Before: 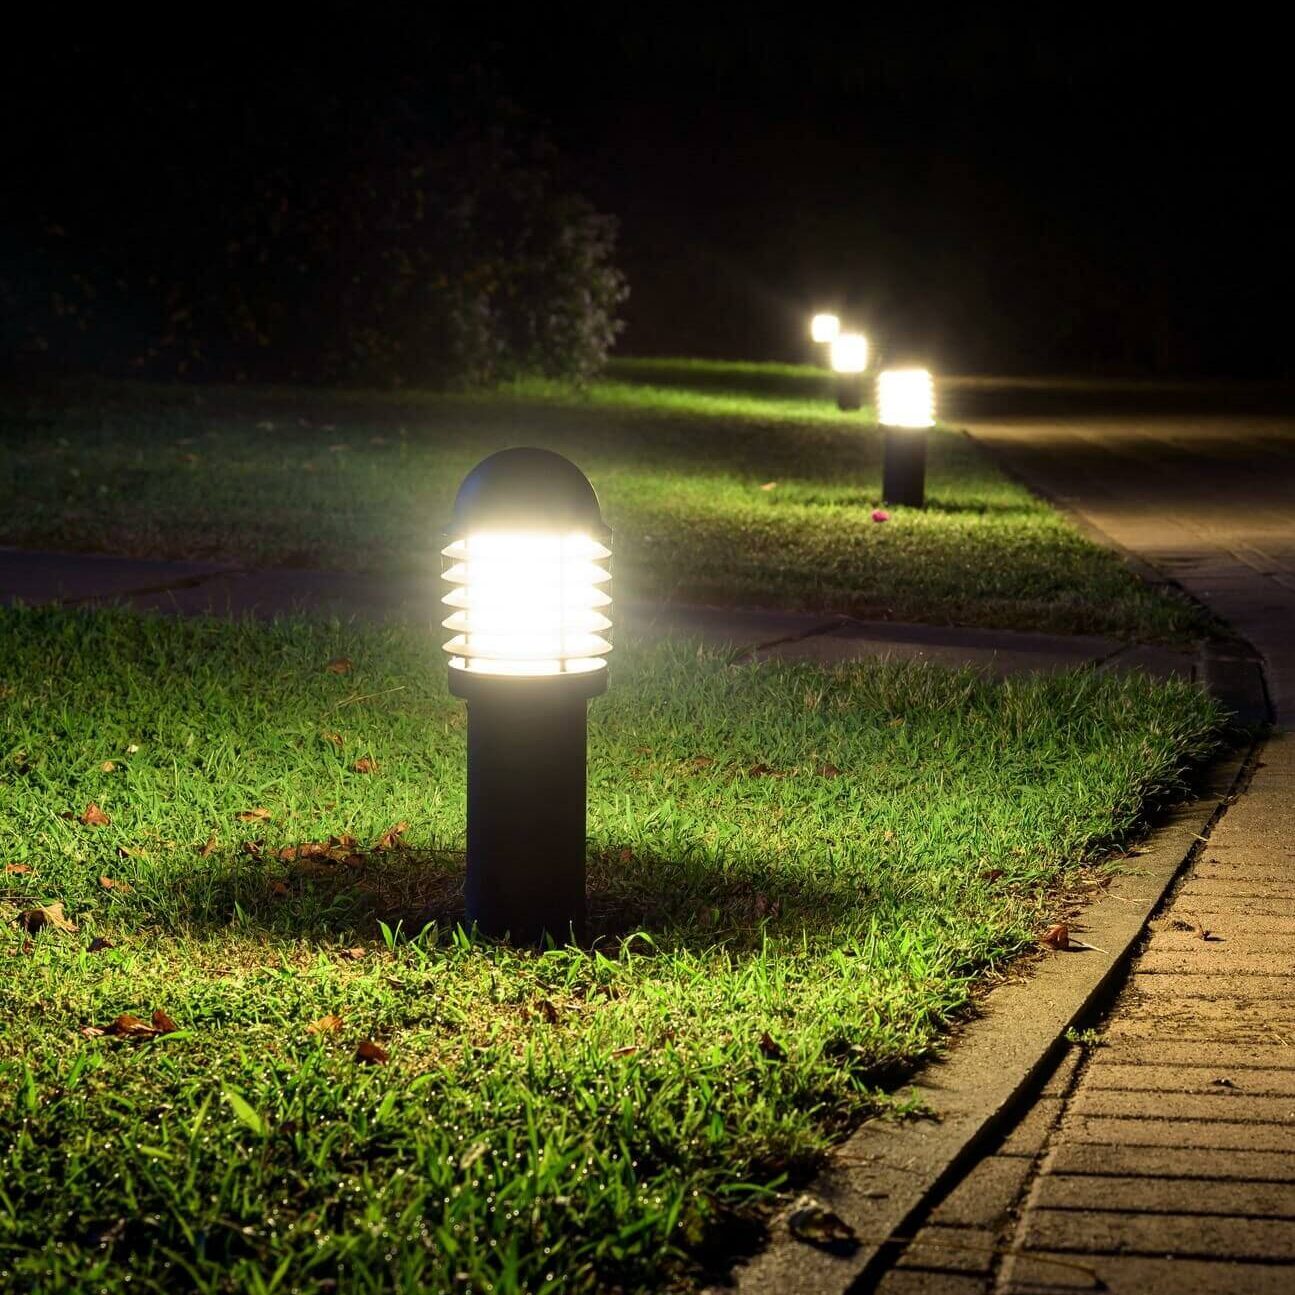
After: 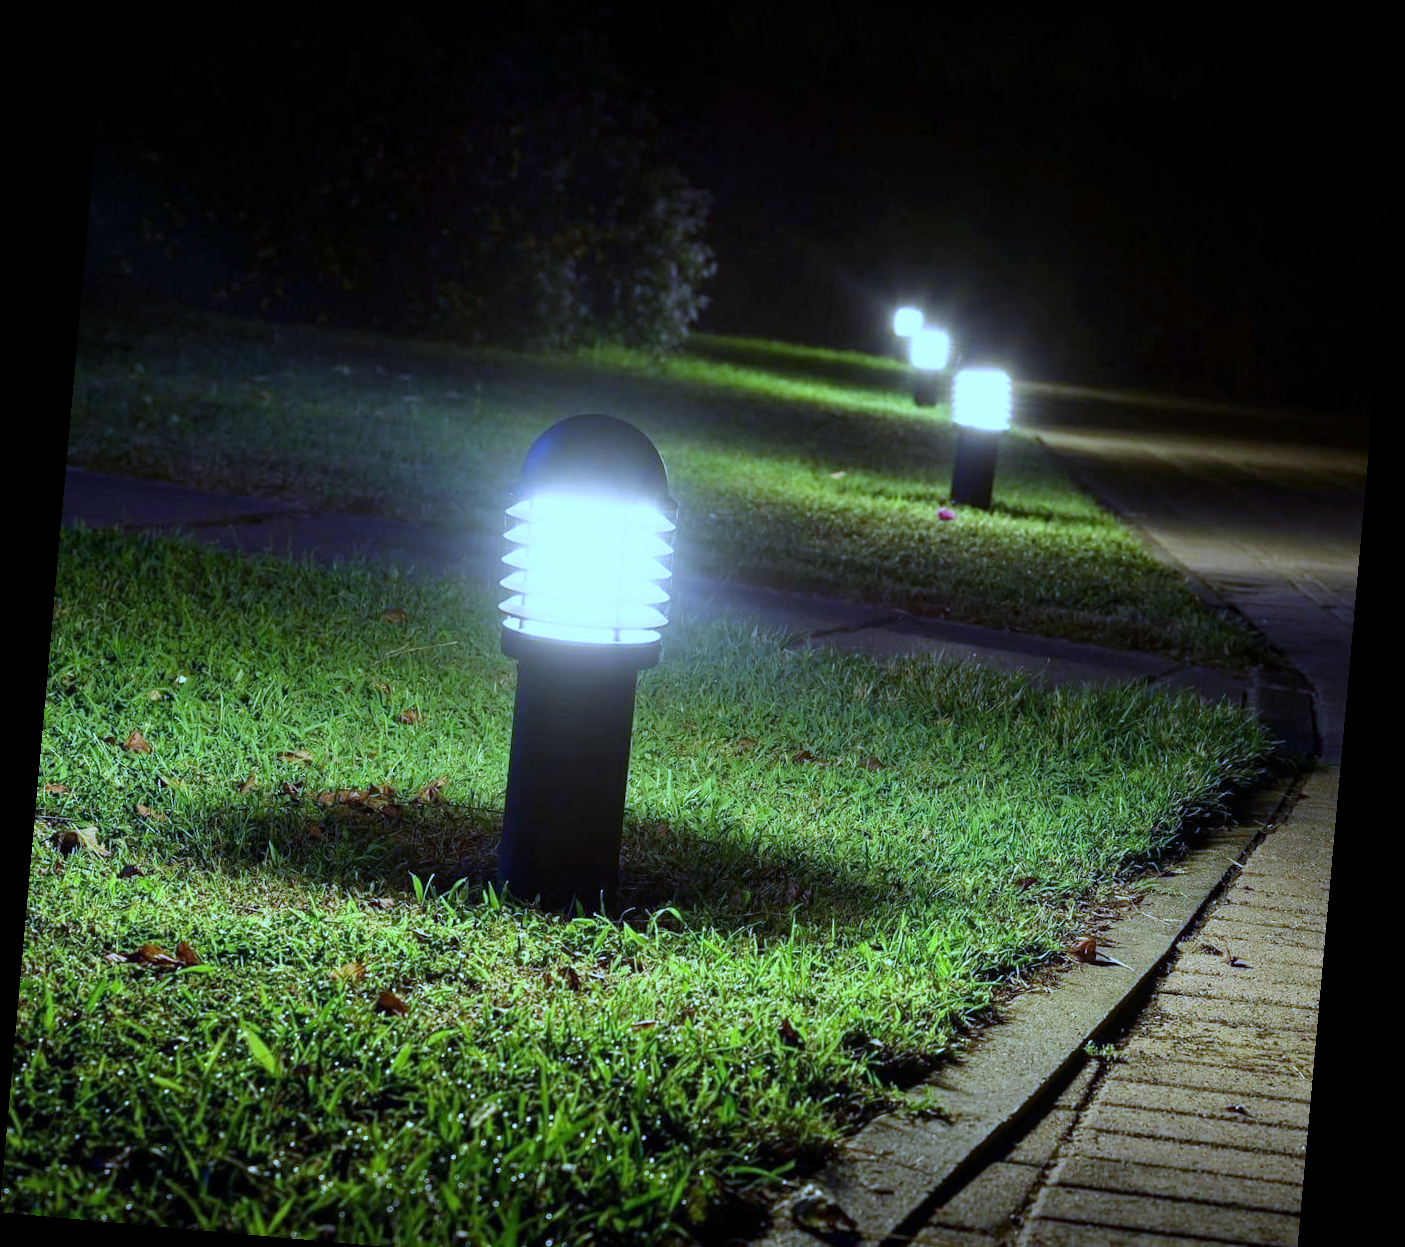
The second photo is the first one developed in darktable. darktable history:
white balance: red 0.766, blue 1.537
crop and rotate: top 5.609%, bottom 5.609%
rotate and perspective: rotation 5.12°, automatic cropping off
